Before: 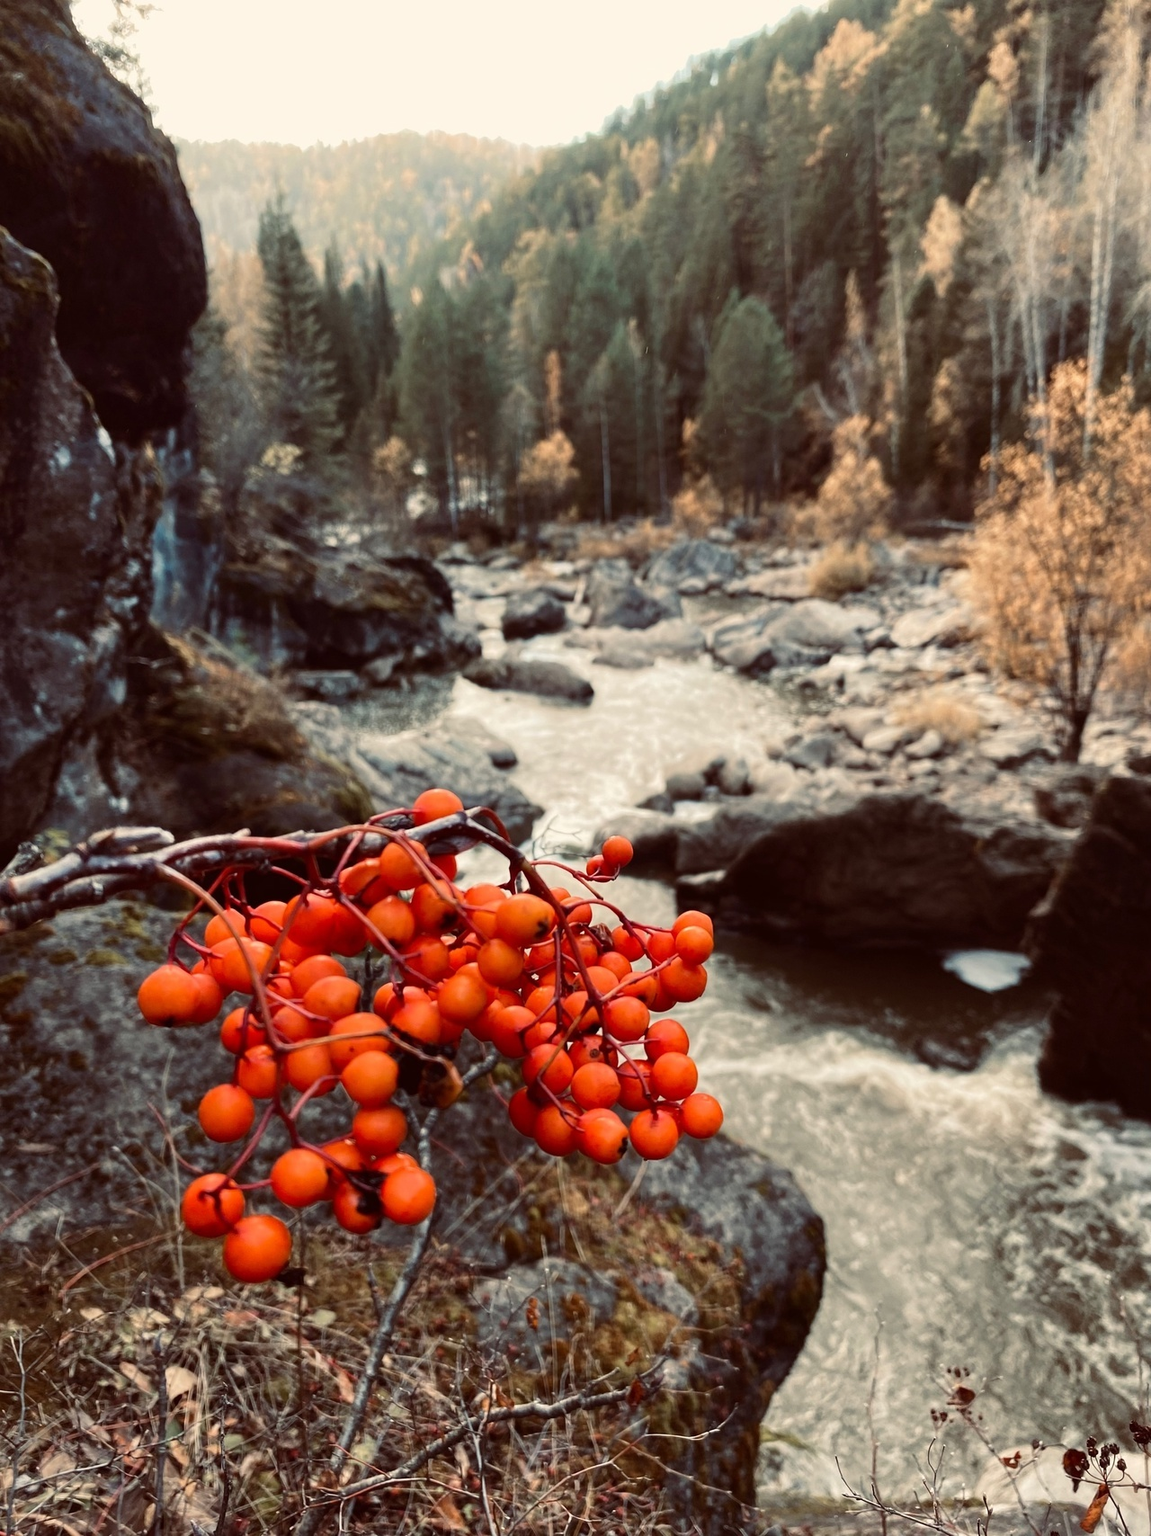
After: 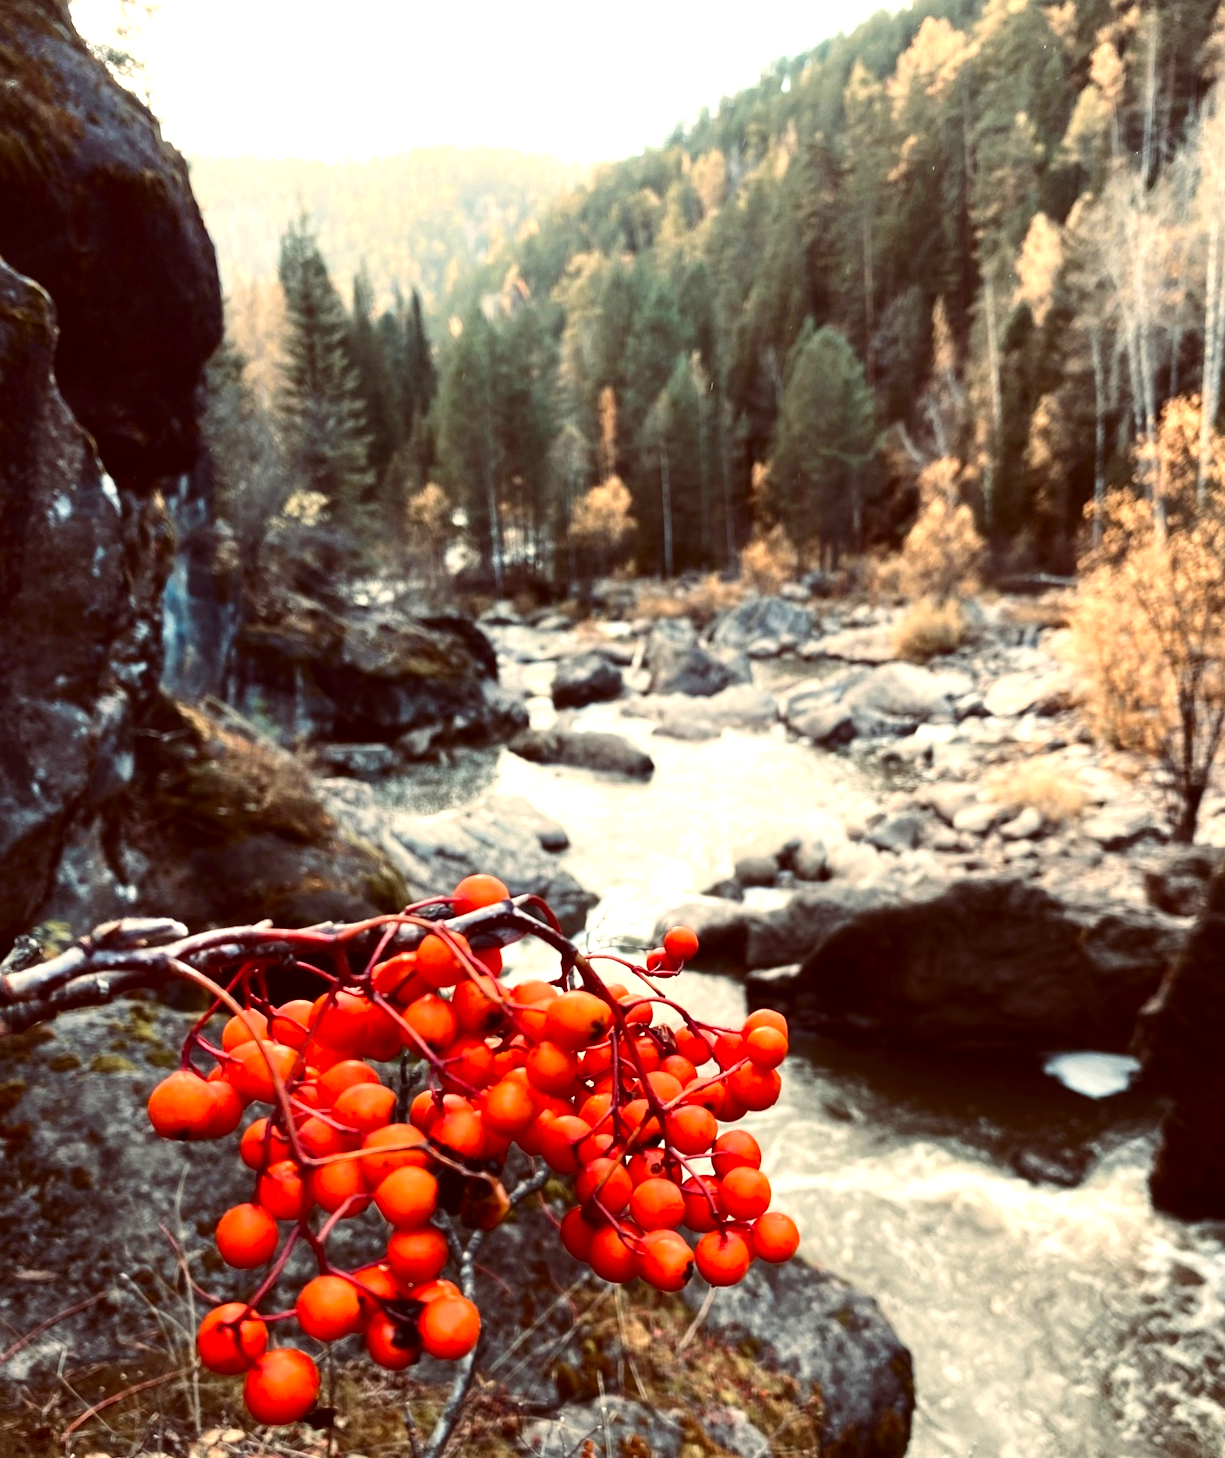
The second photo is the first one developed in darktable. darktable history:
contrast brightness saturation: contrast 0.132, brightness -0.054, saturation 0.152
crop and rotate: angle 0.181°, left 0.278%, right 3.55%, bottom 14.276%
exposure: exposure 0.725 EV, compensate highlight preservation false
